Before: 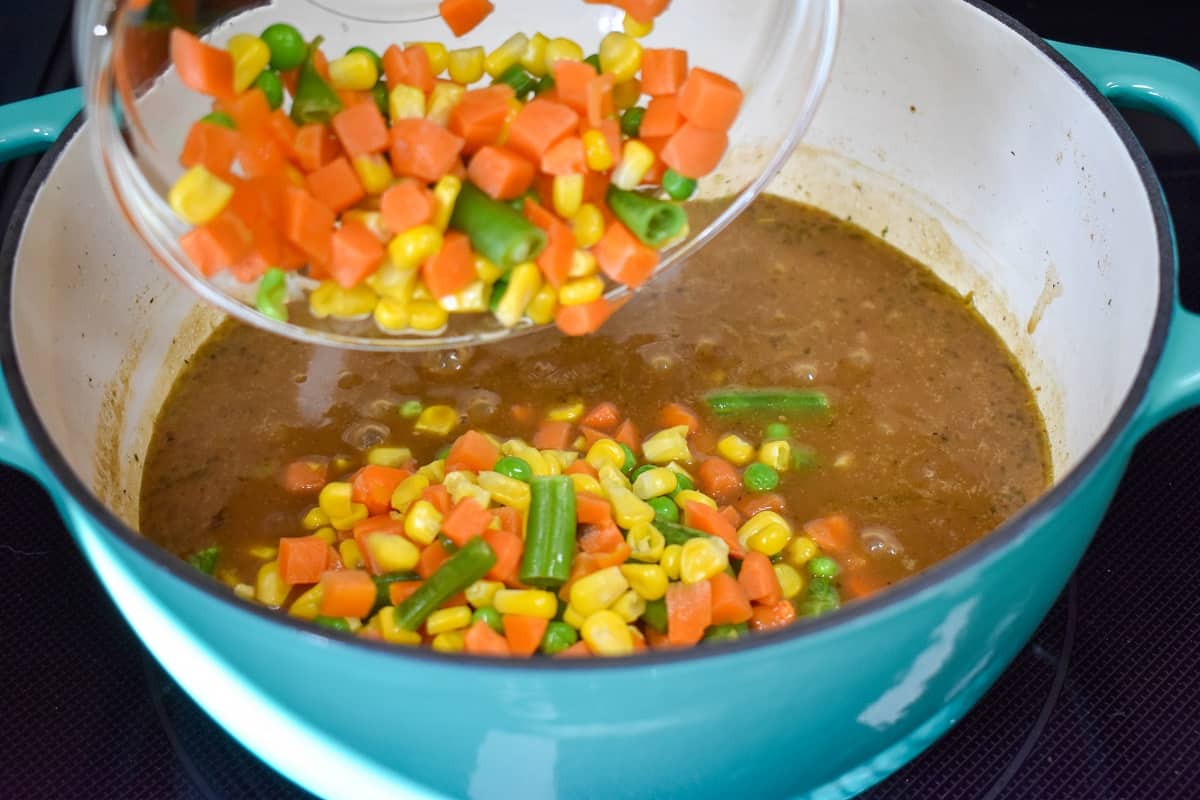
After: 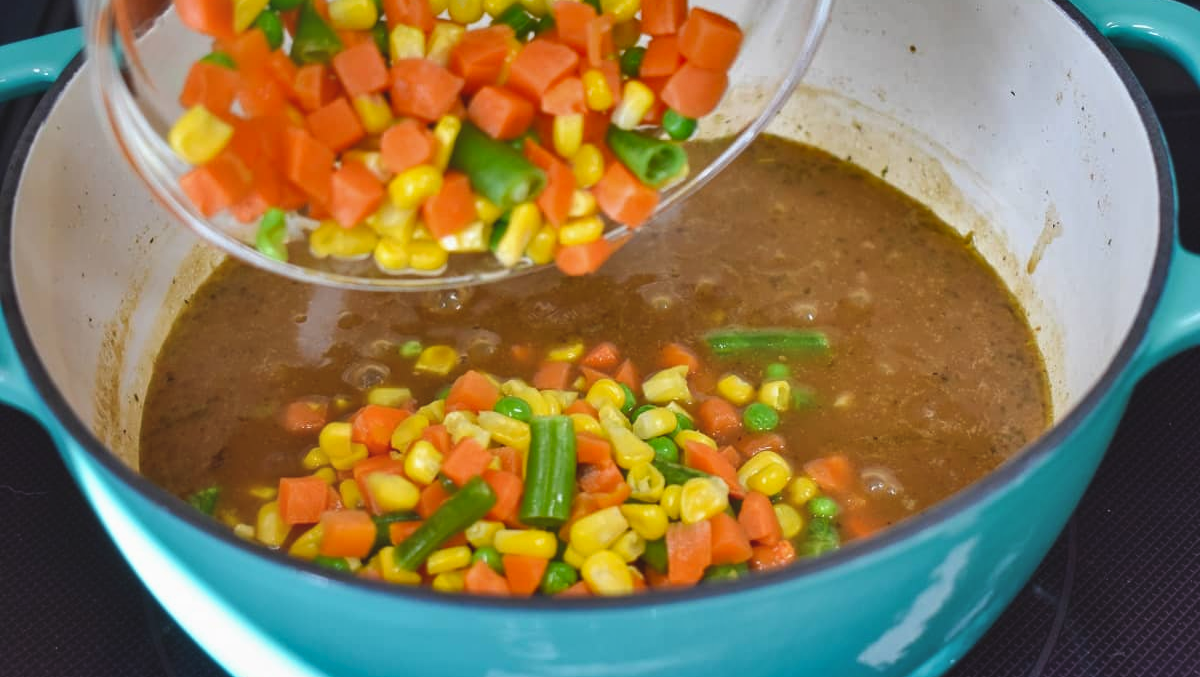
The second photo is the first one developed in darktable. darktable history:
tone equalizer: edges refinement/feathering 500, mask exposure compensation -1.57 EV, preserve details no
exposure: black level correction -0.007, exposure 0.071 EV, compensate highlight preservation false
crop: top 7.6%, bottom 7.715%
shadows and highlights: white point adjustment -3.64, highlights -63.63, highlights color adjustment 56.41%, soften with gaussian
